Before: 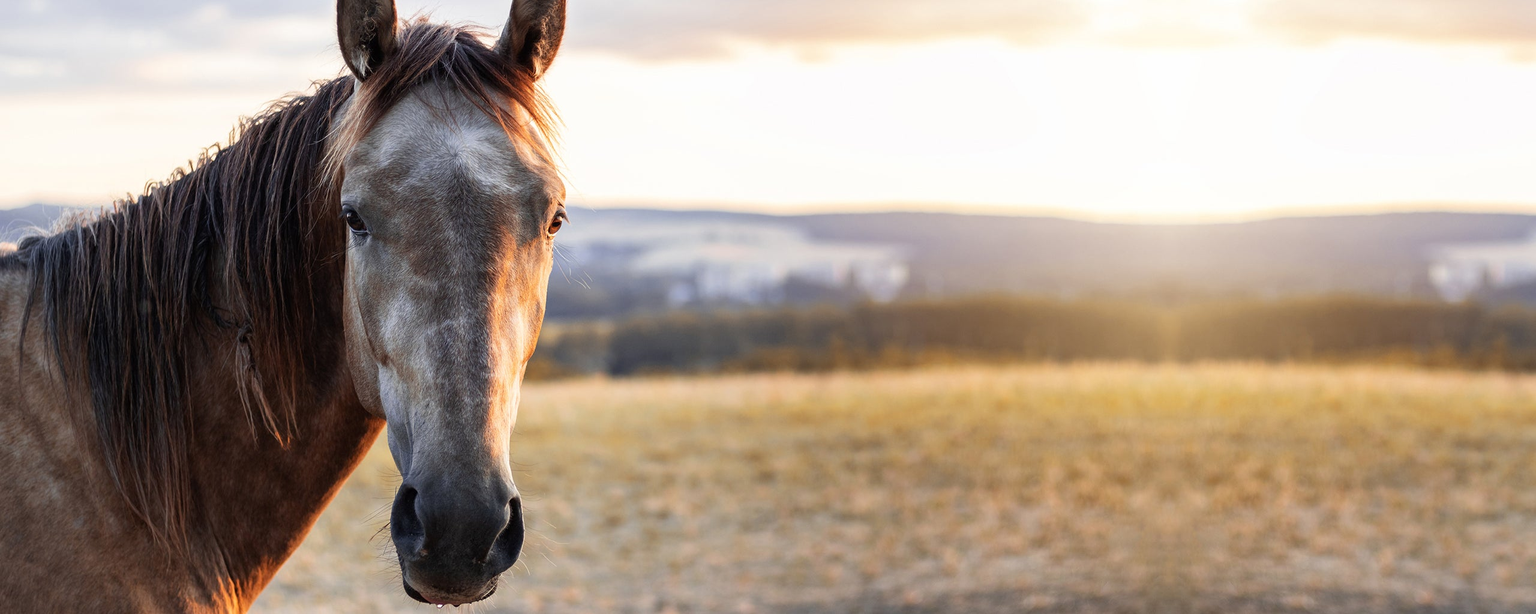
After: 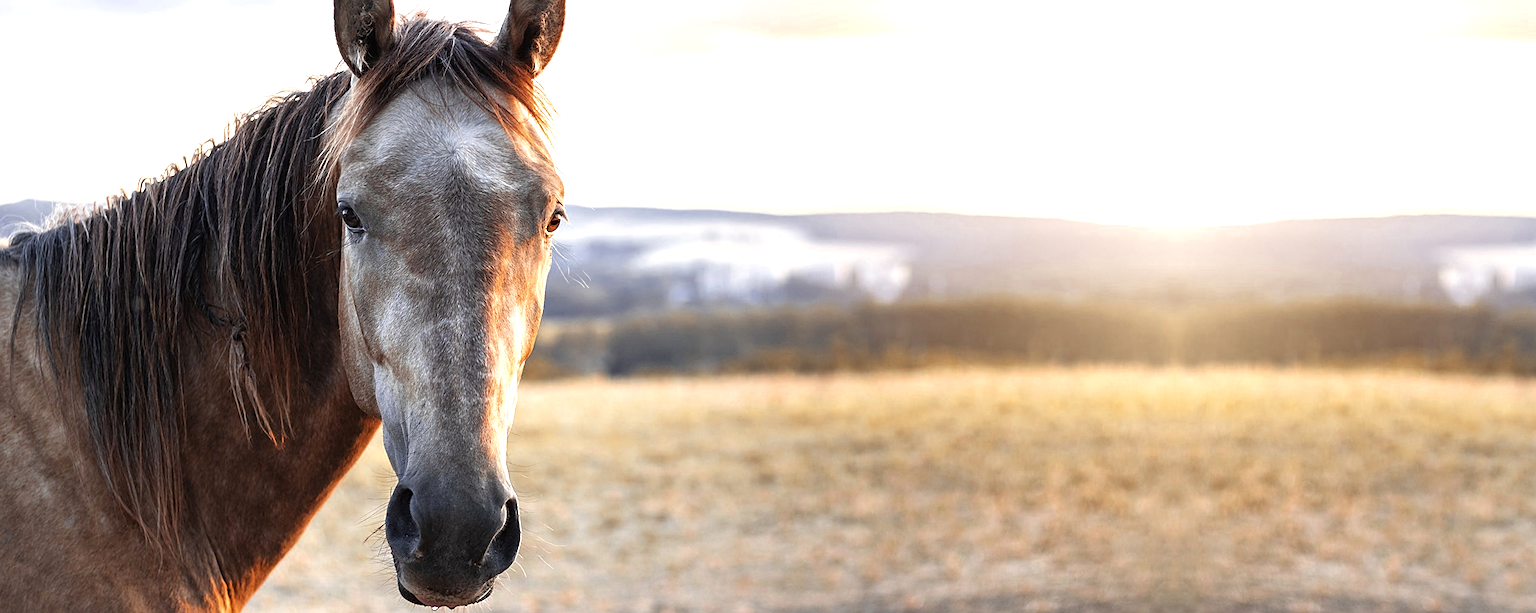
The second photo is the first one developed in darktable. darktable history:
sharpen: on, module defaults
crop and rotate: angle -0.283°
color zones: curves: ch0 [(0, 0.5) (0.125, 0.4) (0.25, 0.5) (0.375, 0.4) (0.5, 0.4) (0.625, 0.35) (0.75, 0.35) (0.875, 0.5)]; ch1 [(0, 0.35) (0.125, 0.45) (0.25, 0.35) (0.375, 0.35) (0.5, 0.35) (0.625, 0.35) (0.75, 0.45) (0.875, 0.35)]; ch2 [(0, 0.6) (0.125, 0.5) (0.25, 0.5) (0.375, 0.6) (0.5, 0.6) (0.625, 0.5) (0.75, 0.5) (0.875, 0.5)]
exposure: black level correction 0, exposure 0.703 EV, compensate highlight preservation false
